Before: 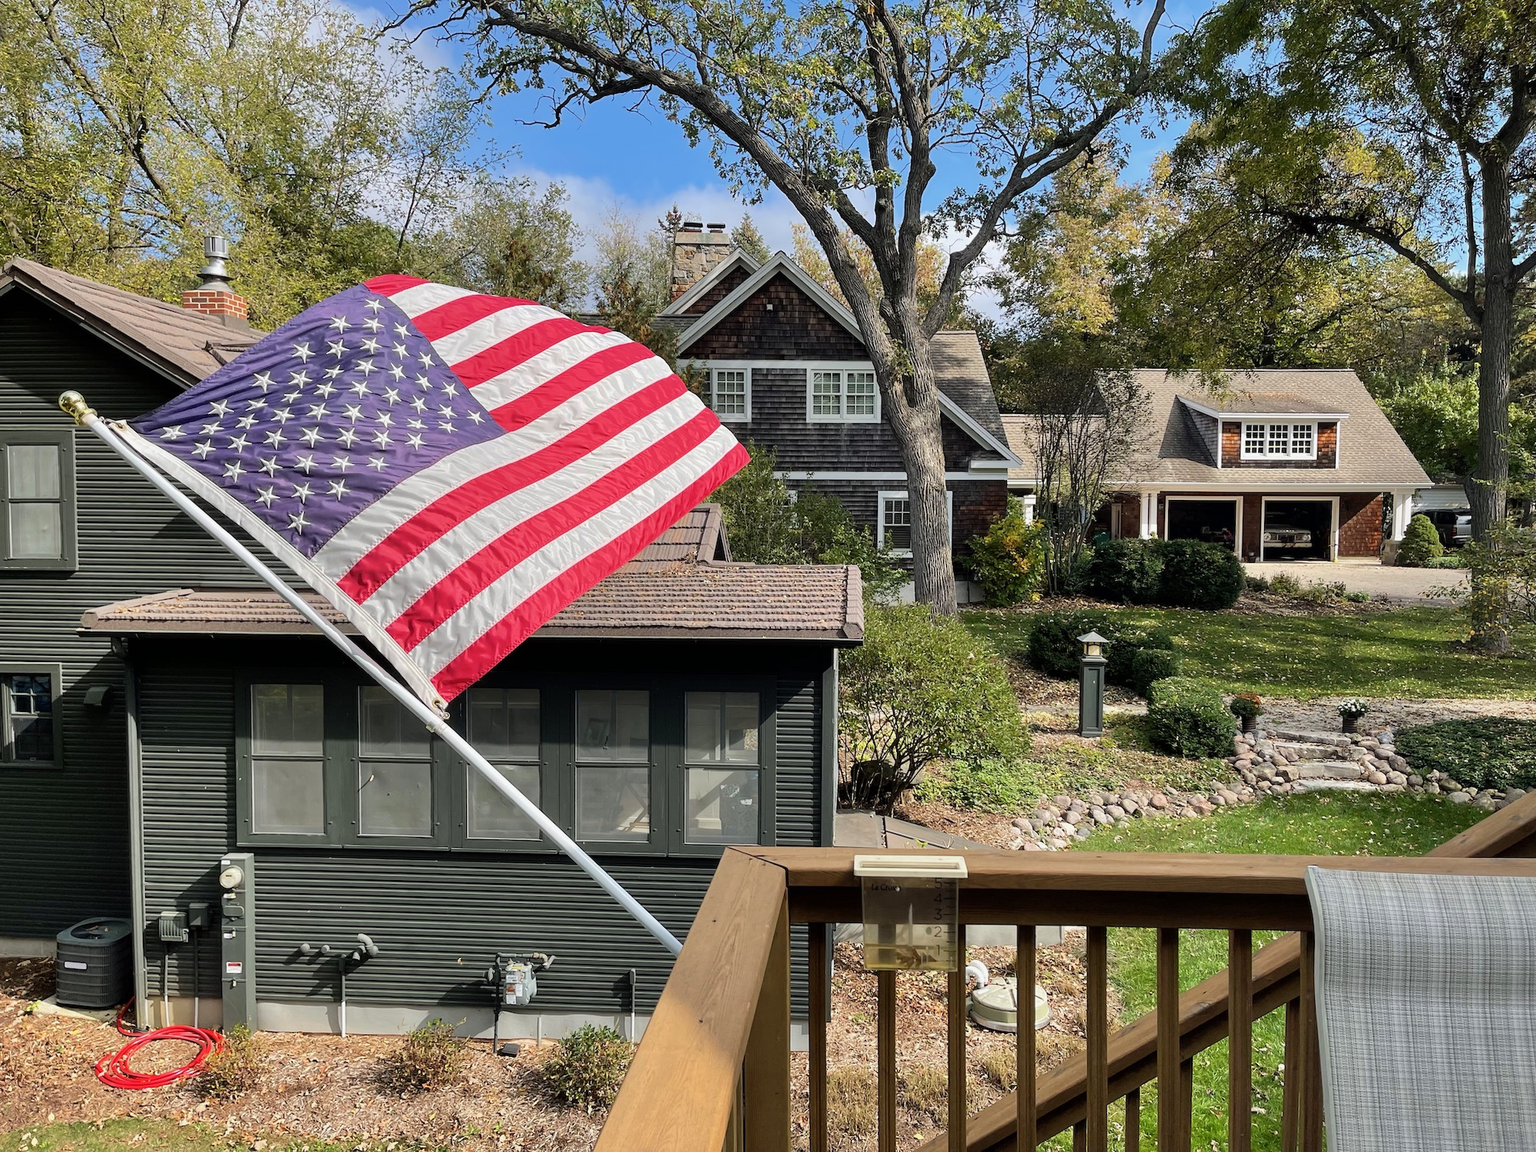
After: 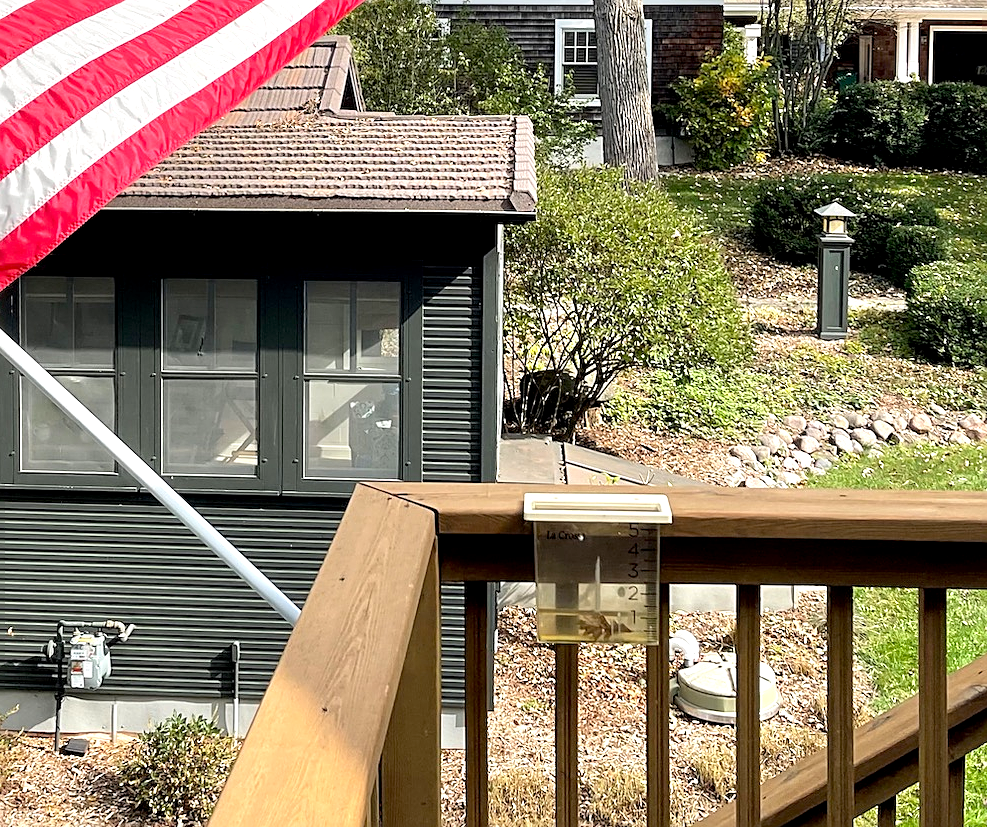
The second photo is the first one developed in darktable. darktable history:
crop: left 29.44%, top 41.334%, right 21.187%, bottom 3.504%
sharpen: on, module defaults
exposure: black level correction 0, exposure 0.692 EV, compensate exposure bias true, compensate highlight preservation false
